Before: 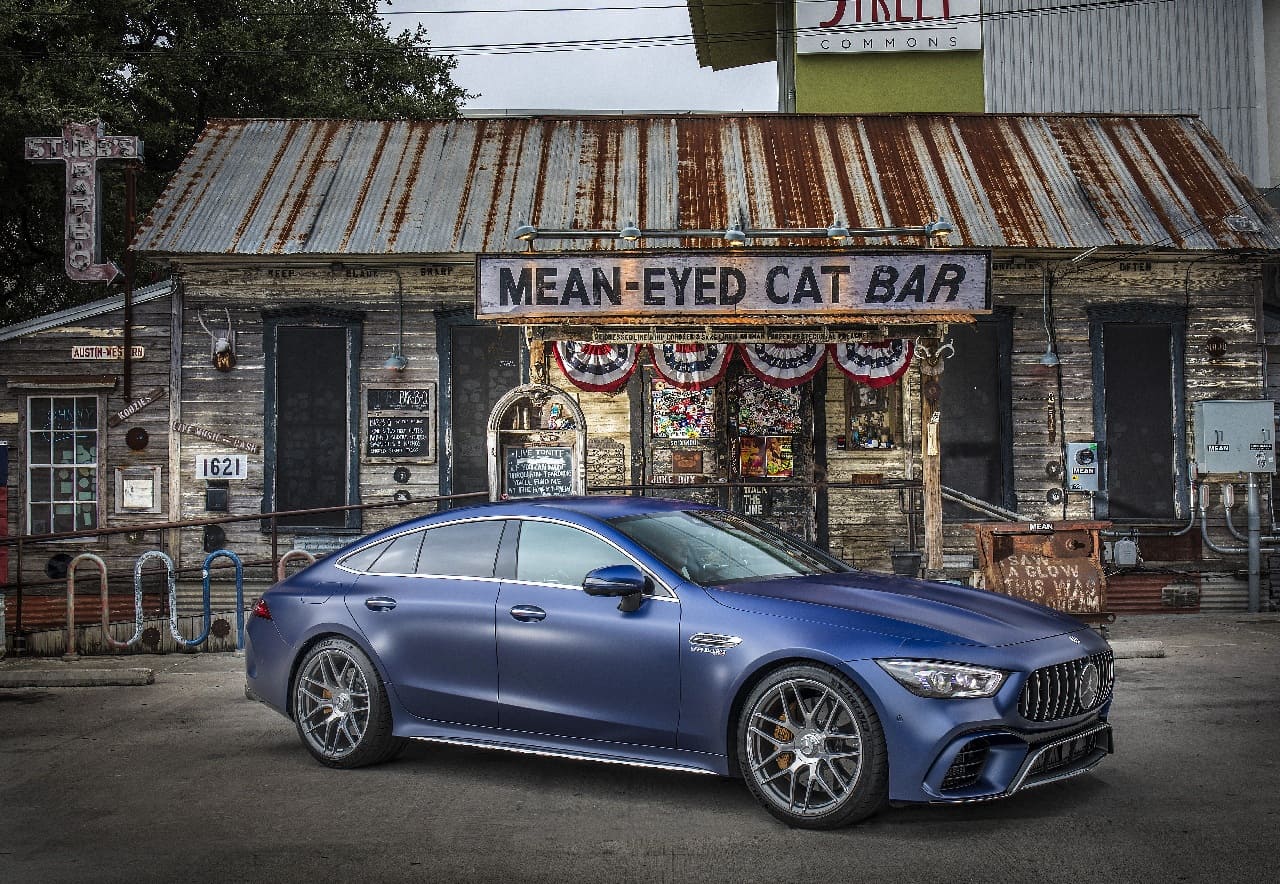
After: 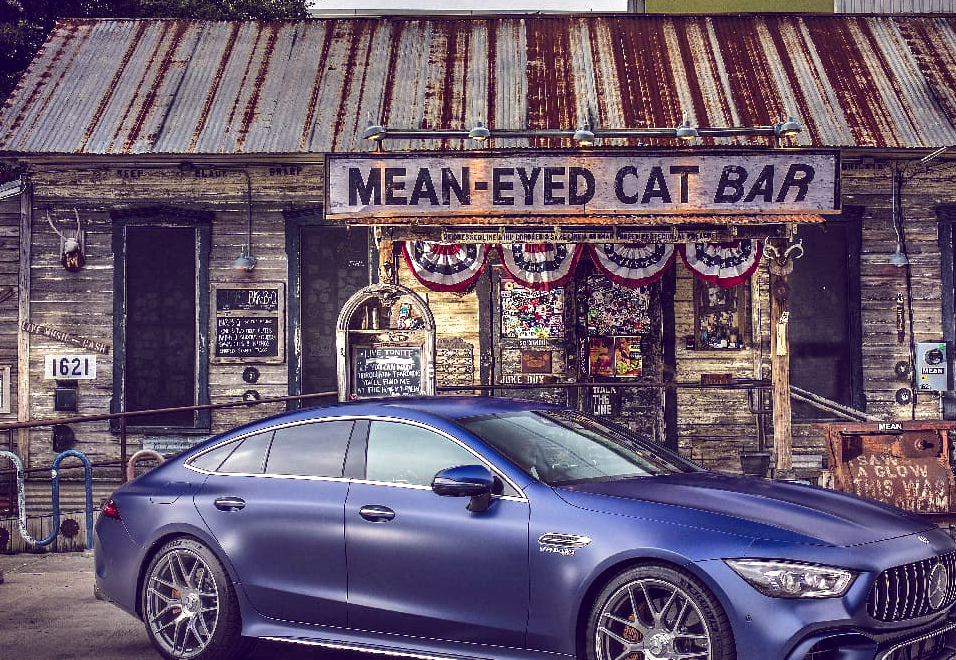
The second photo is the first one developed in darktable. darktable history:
shadows and highlights: radius 100.41, shadows 50.55, highlights -64.36, highlights color adjustment 49.82%, soften with gaussian
crop and rotate: left 11.831%, top 11.346%, right 13.429%, bottom 13.899%
color balance: lift [1.001, 0.997, 0.99, 1.01], gamma [1.007, 1, 0.975, 1.025], gain [1, 1.065, 1.052, 0.935], contrast 13.25%
